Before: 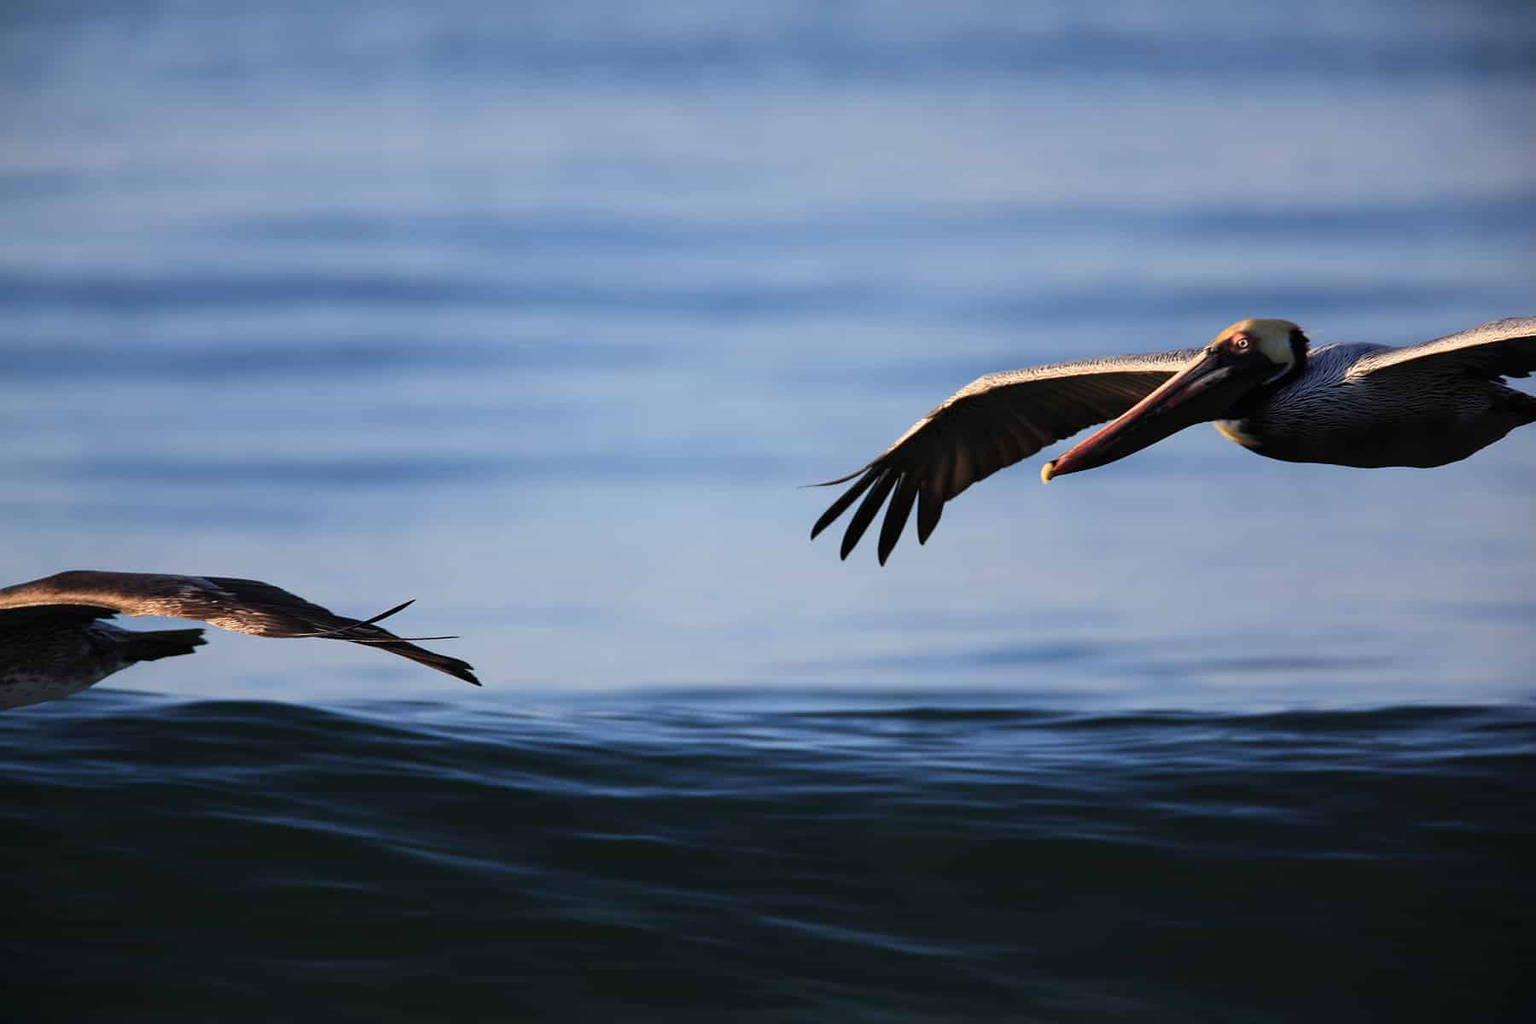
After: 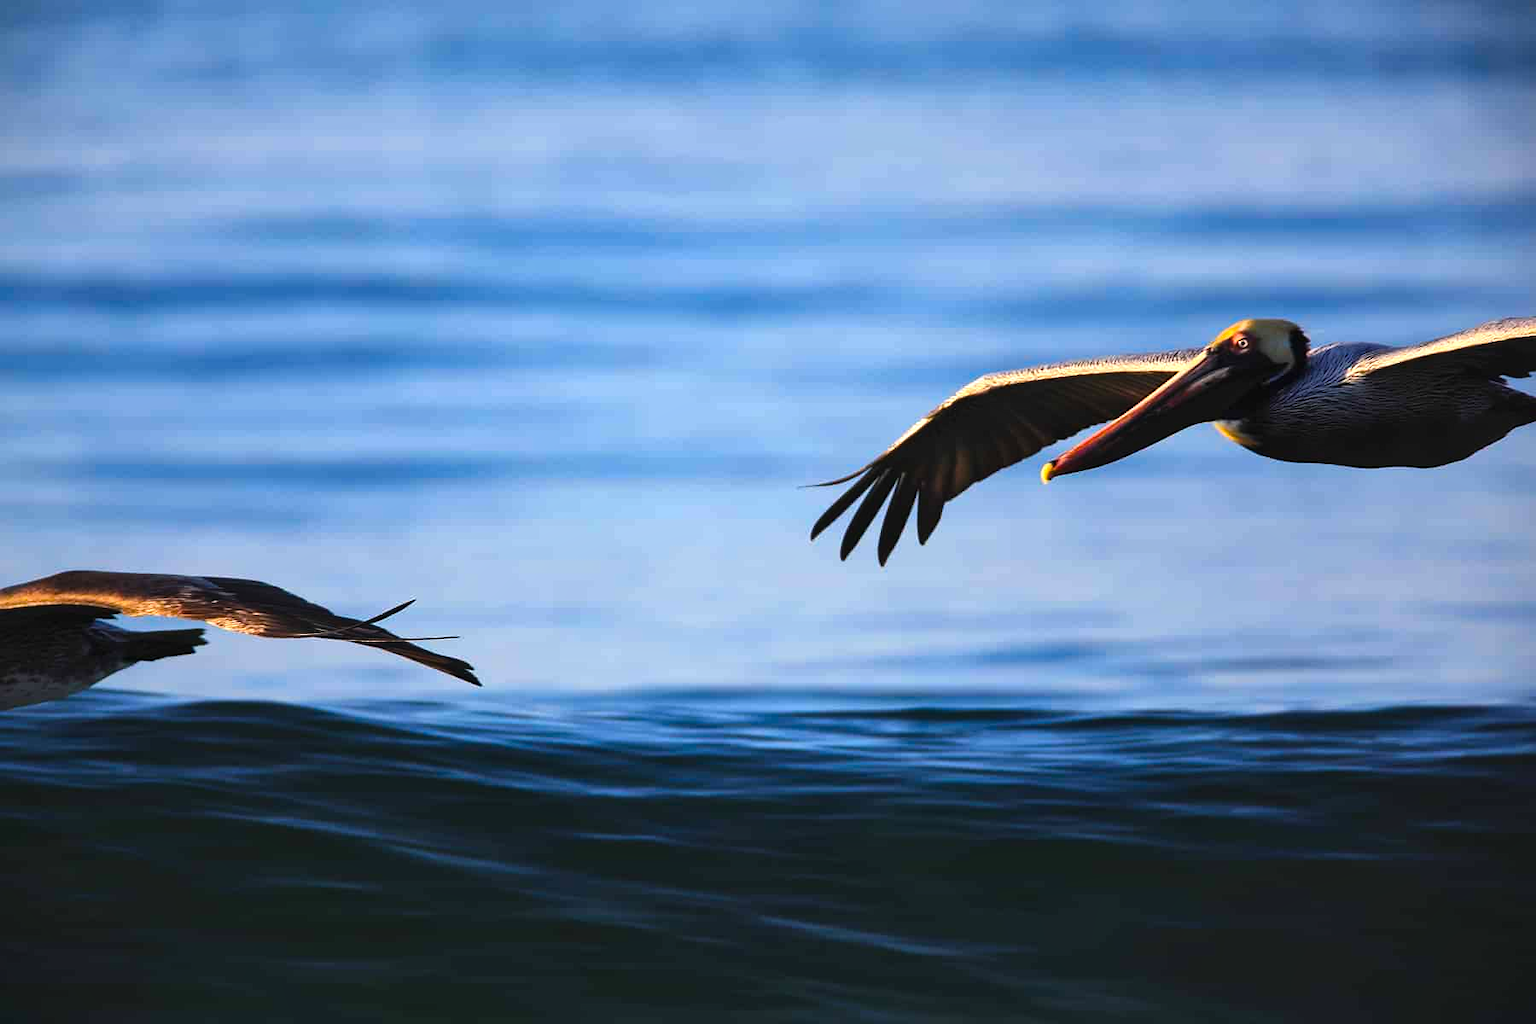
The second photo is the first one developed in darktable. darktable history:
local contrast: mode bilateral grid, contrast 20, coarseness 50, detail 144%, midtone range 0.2
color balance rgb: global offset › luminance 0.498%, linear chroma grading › global chroma 15.109%, perceptual saturation grading › global saturation 25.714%, perceptual brilliance grading › highlights 9.899%, perceptual brilliance grading › mid-tones 5.603%, global vibrance 20%
